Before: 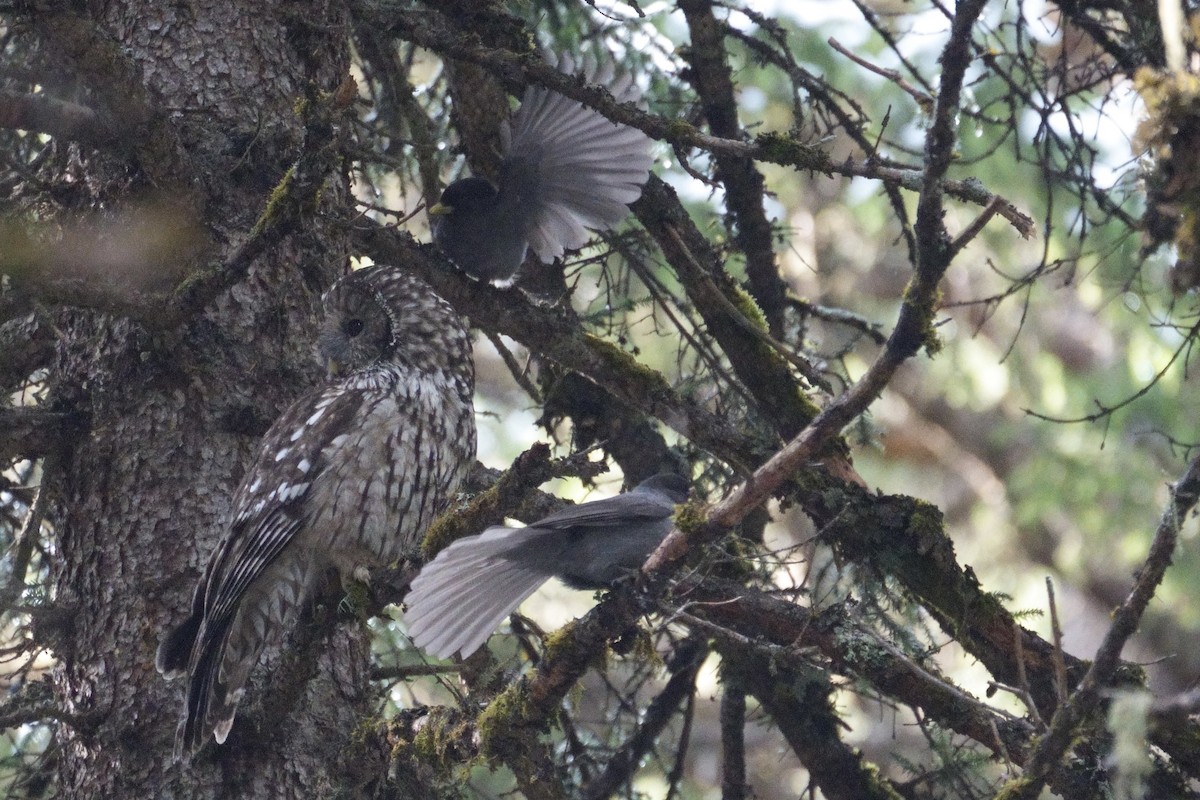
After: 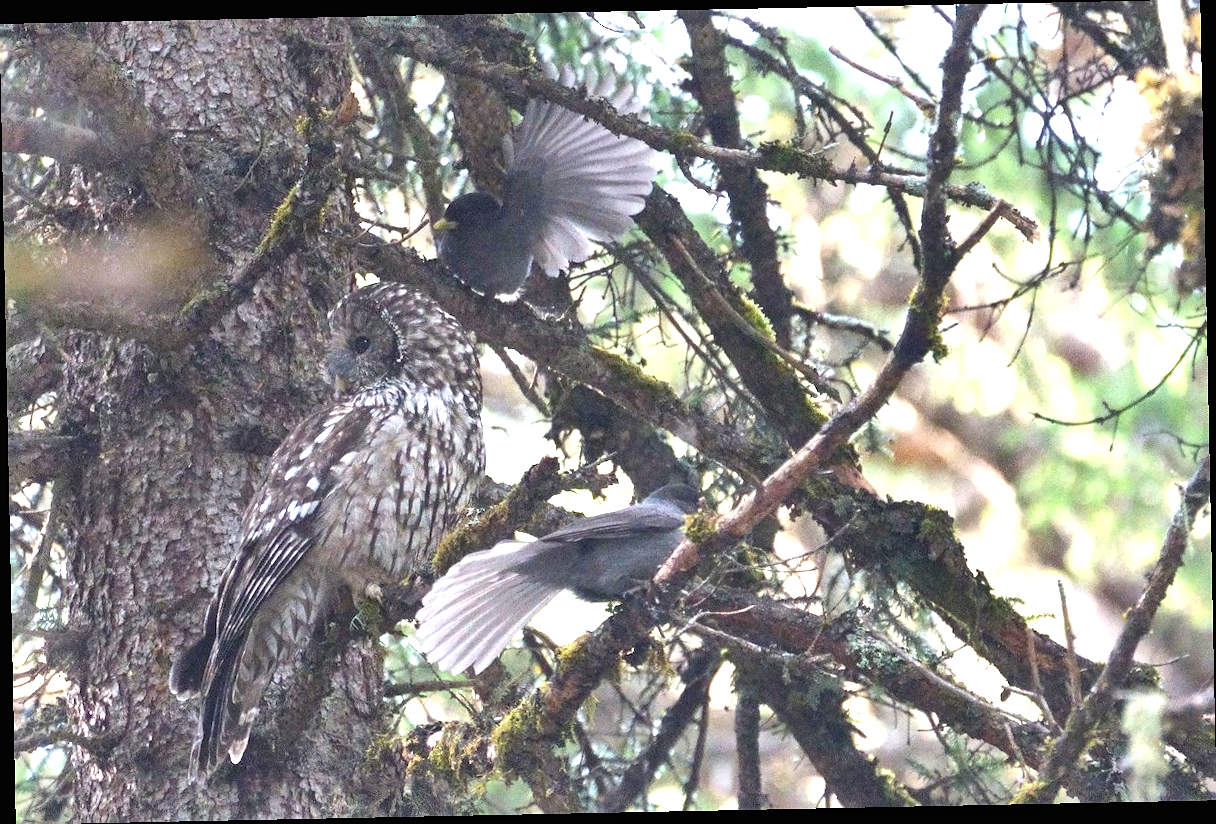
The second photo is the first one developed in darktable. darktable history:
white balance: emerald 1
shadows and highlights: shadows 49, highlights -41, soften with gaussian
rotate and perspective: rotation -1.17°, automatic cropping off
tone equalizer: on, module defaults
sharpen: radius 1, threshold 1
vignetting: fall-off start 116.67%, fall-off radius 59.26%, brightness -0.31, saturation -0.056
exposure: black level correction 0, exposure 1.35 EV, compensate exposure bias true, compensate highlight preservation false
